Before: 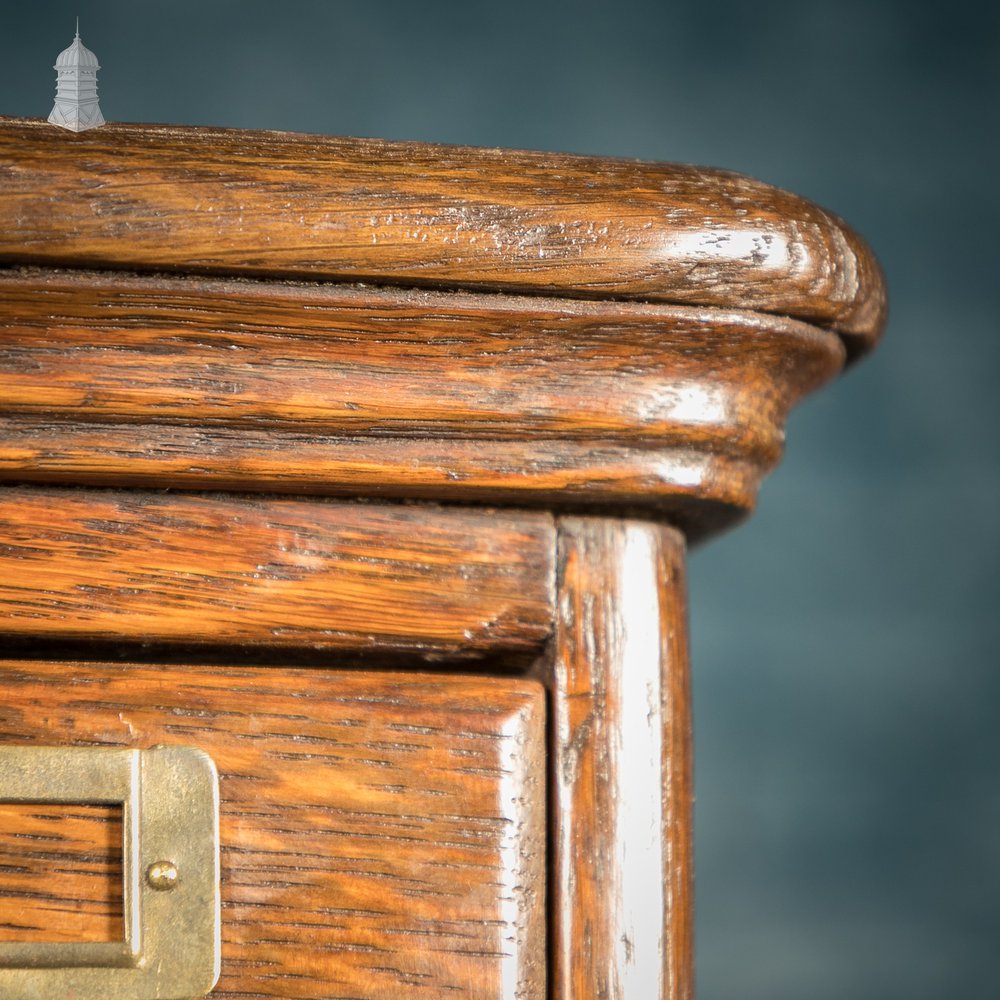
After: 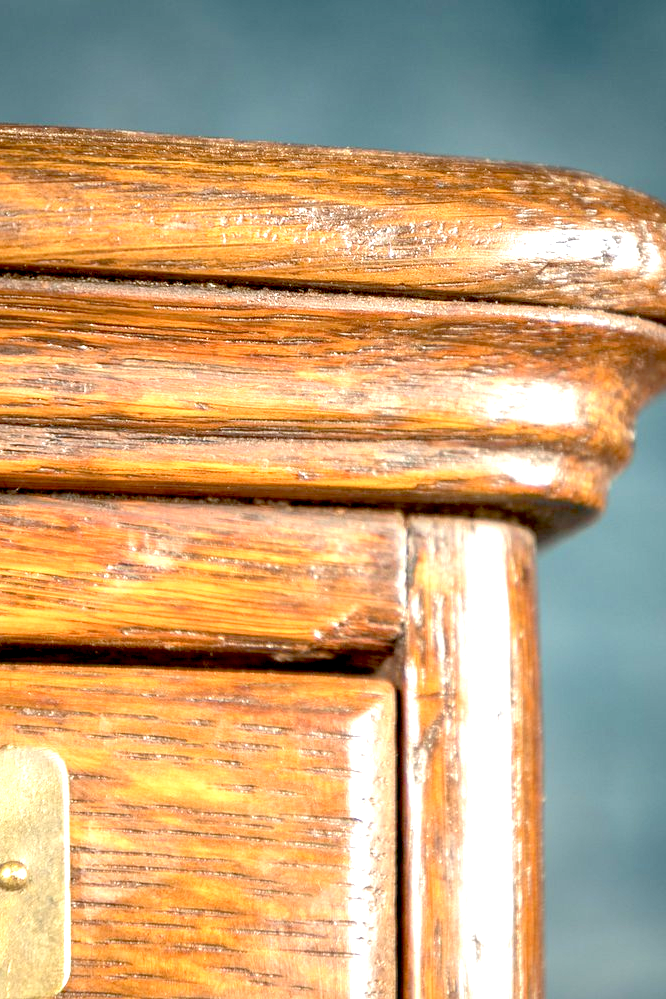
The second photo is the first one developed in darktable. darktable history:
tone equalizer: -8 EV 1 EV, -7 EV 1 EV, -6 EV 1 EV, -5 EV 1 EV, -4 EV 1 EV, -3 EV 0.75 EV, -2 EV 0.5 EV, -1 EV 0.25 EV
crop and rotate: left 15.055%, right 18.278%
exposure: black level correction 0.008, exposure 0.979 EV, compensate highlight preservation false
